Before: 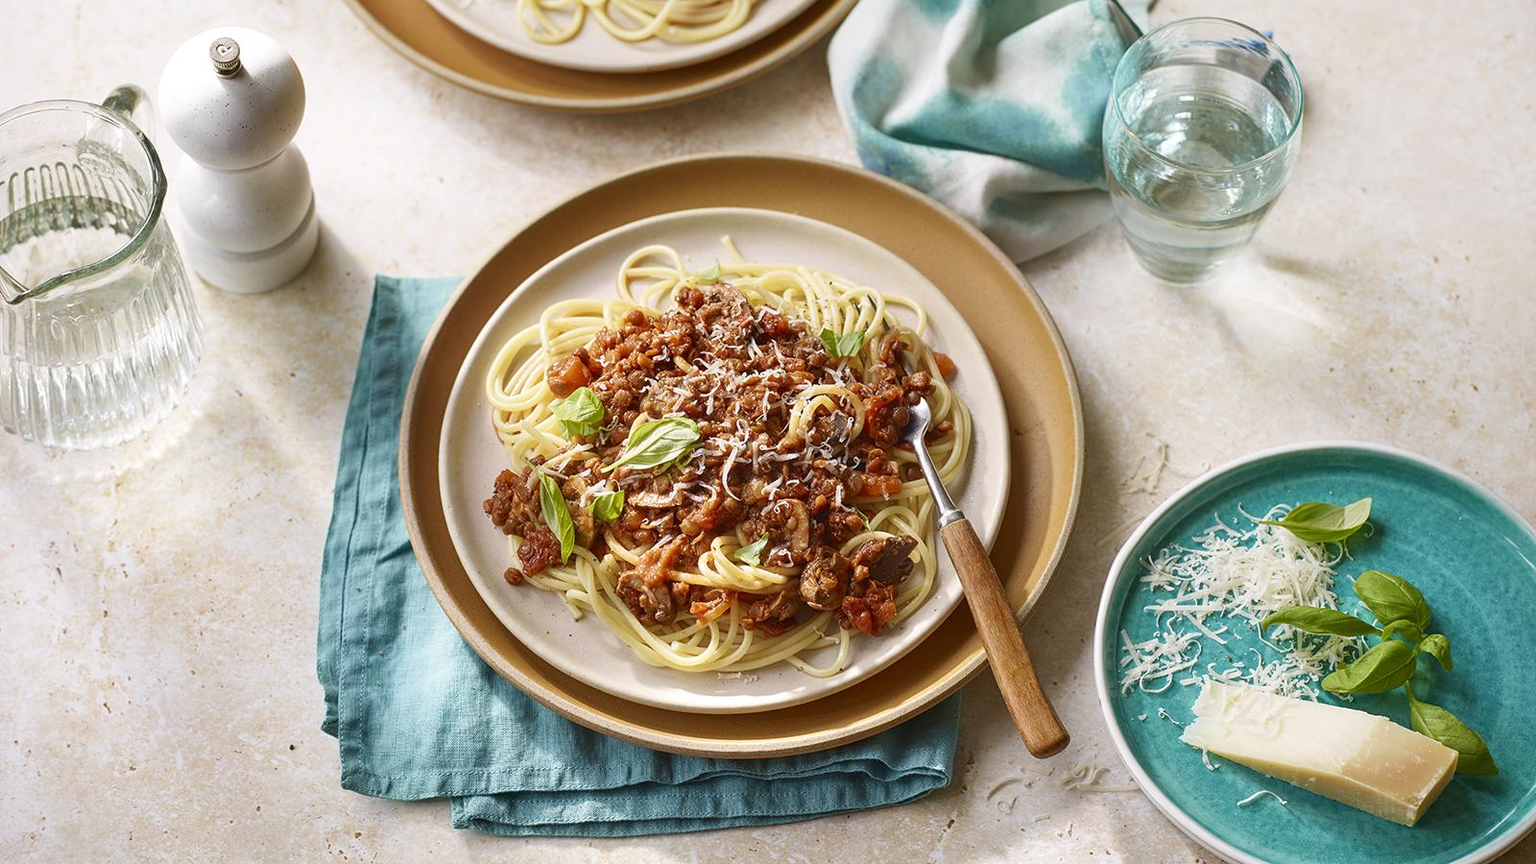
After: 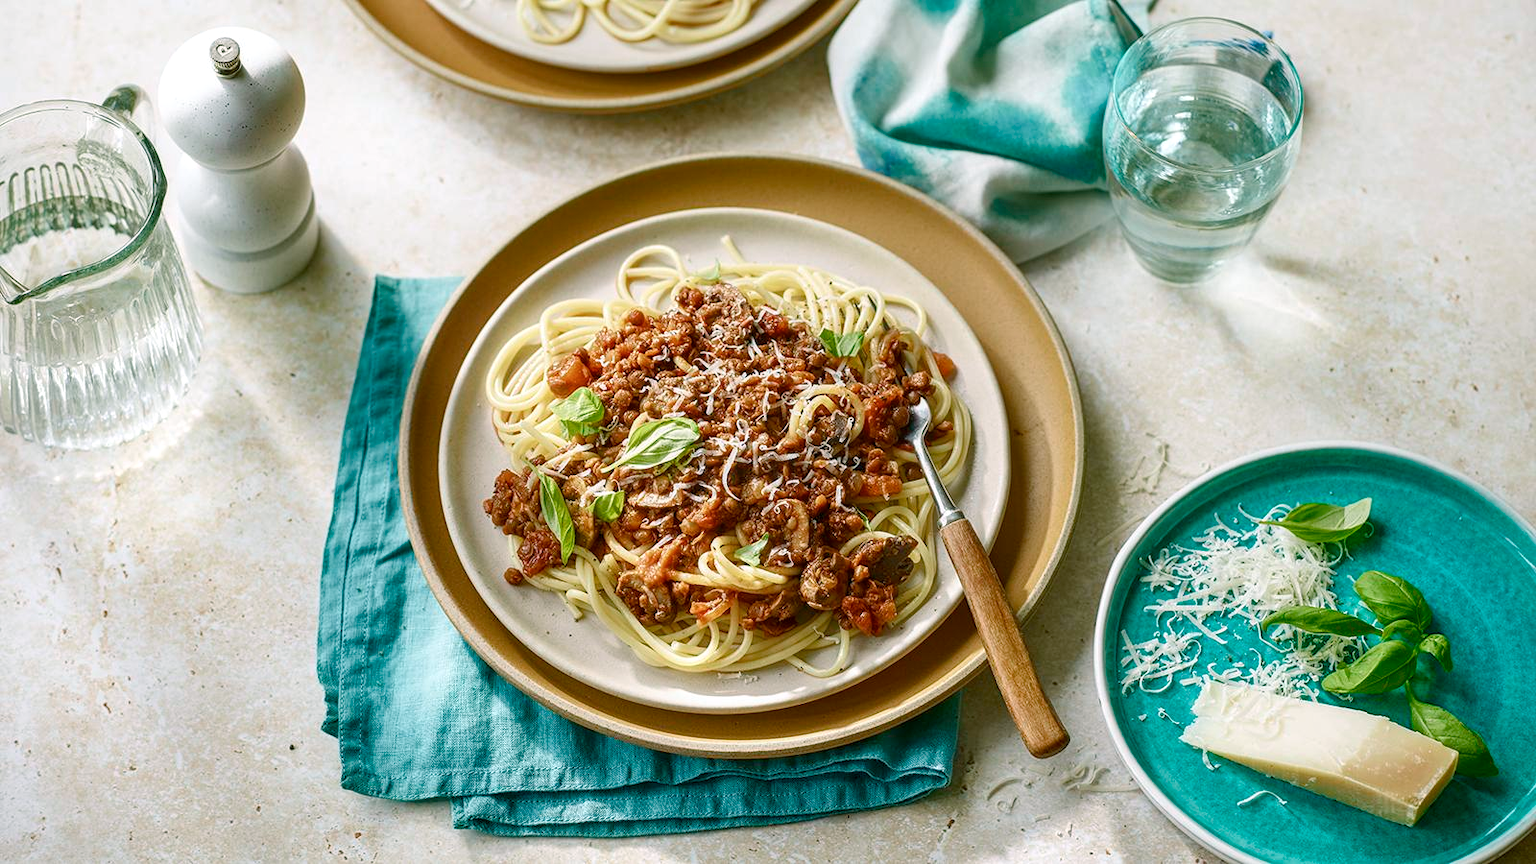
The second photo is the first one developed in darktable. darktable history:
color balance rgb: power › chroma 2.136%, power › hue 168.66°, perceptual saturation grading › global saturation 0.158%, perceptual saturation grading › highlights -19.703%, perceptual saturation grading › shadows 20.414%, global vibrance 20%
local contrast: on, module defaults
